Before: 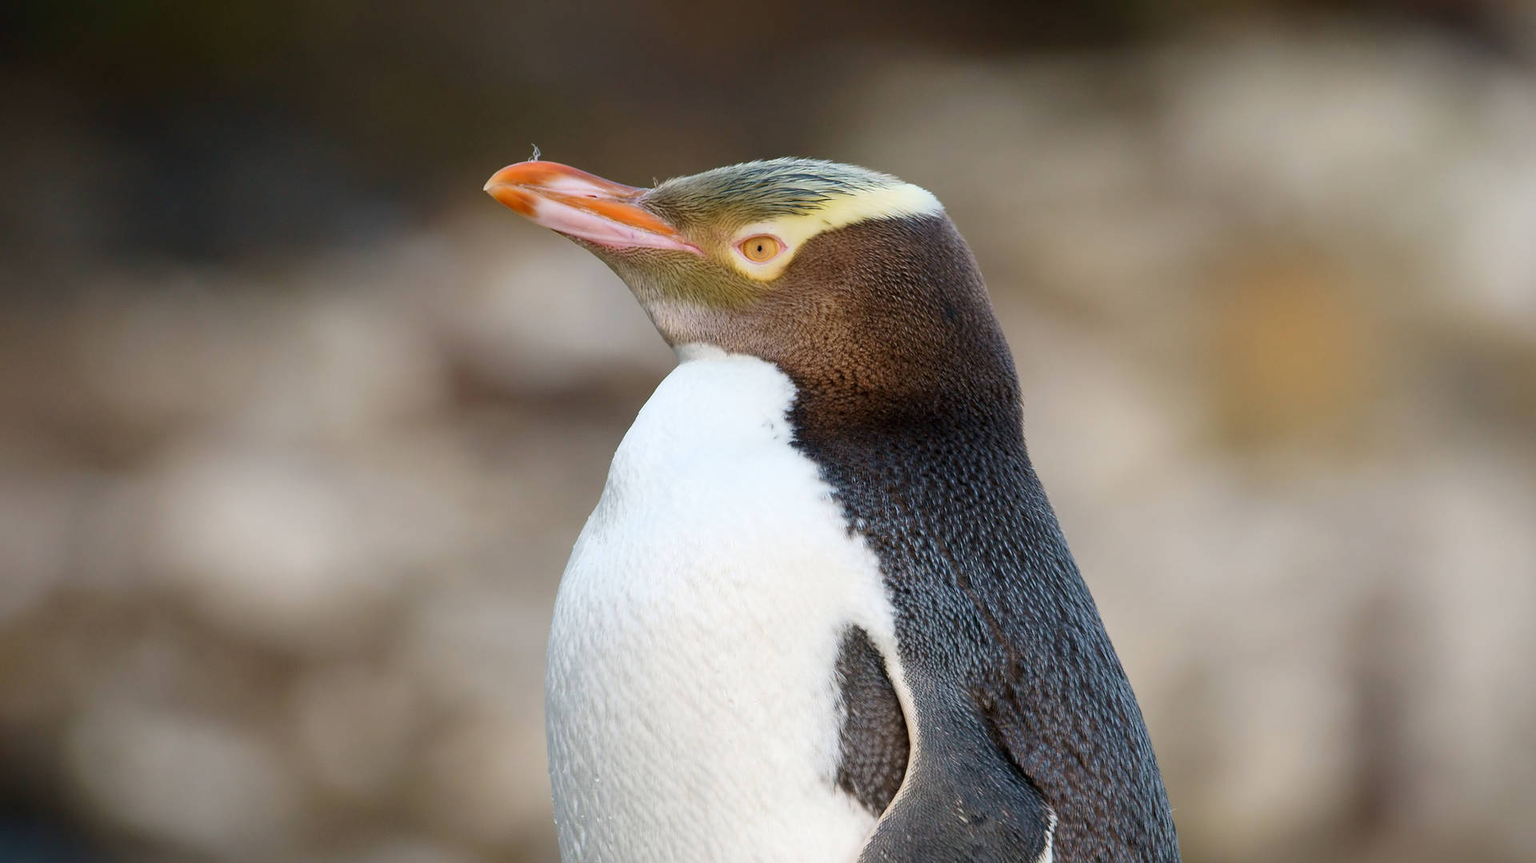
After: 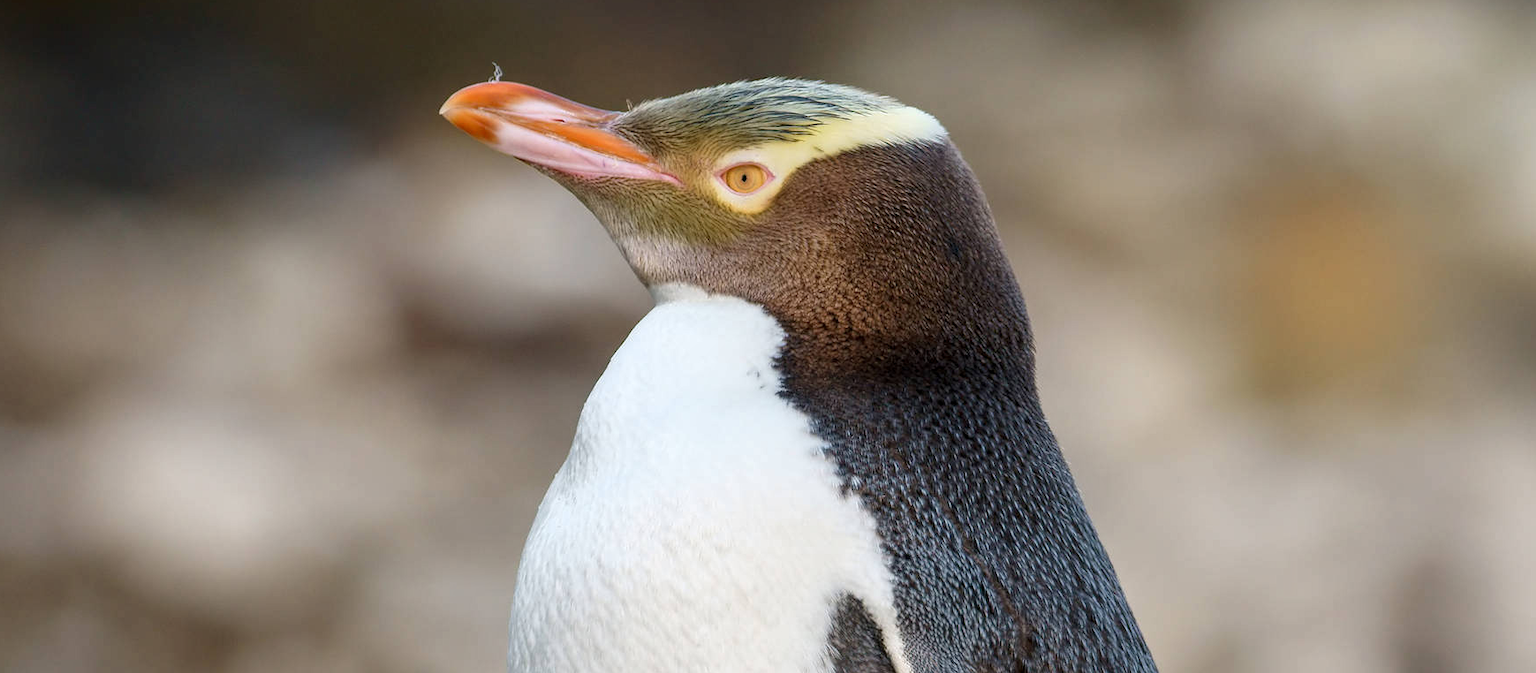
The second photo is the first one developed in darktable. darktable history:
crop: left 5.613%, top 10.161%, right 3.783%, bottom 19.079%
local contrast: on, module defaults
